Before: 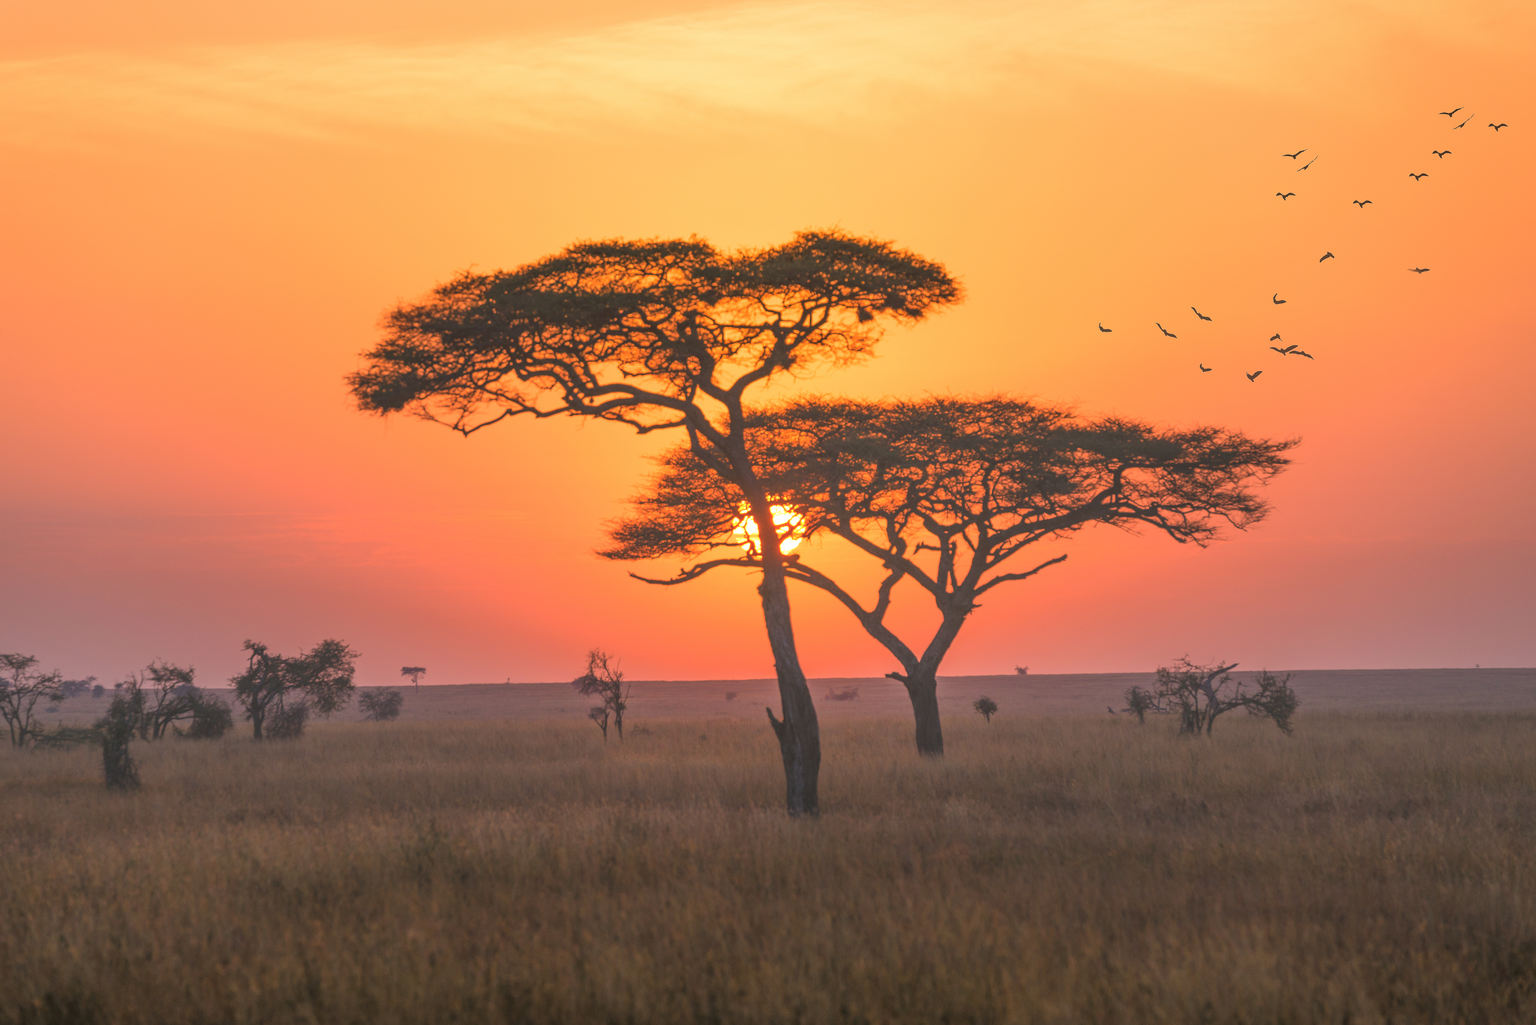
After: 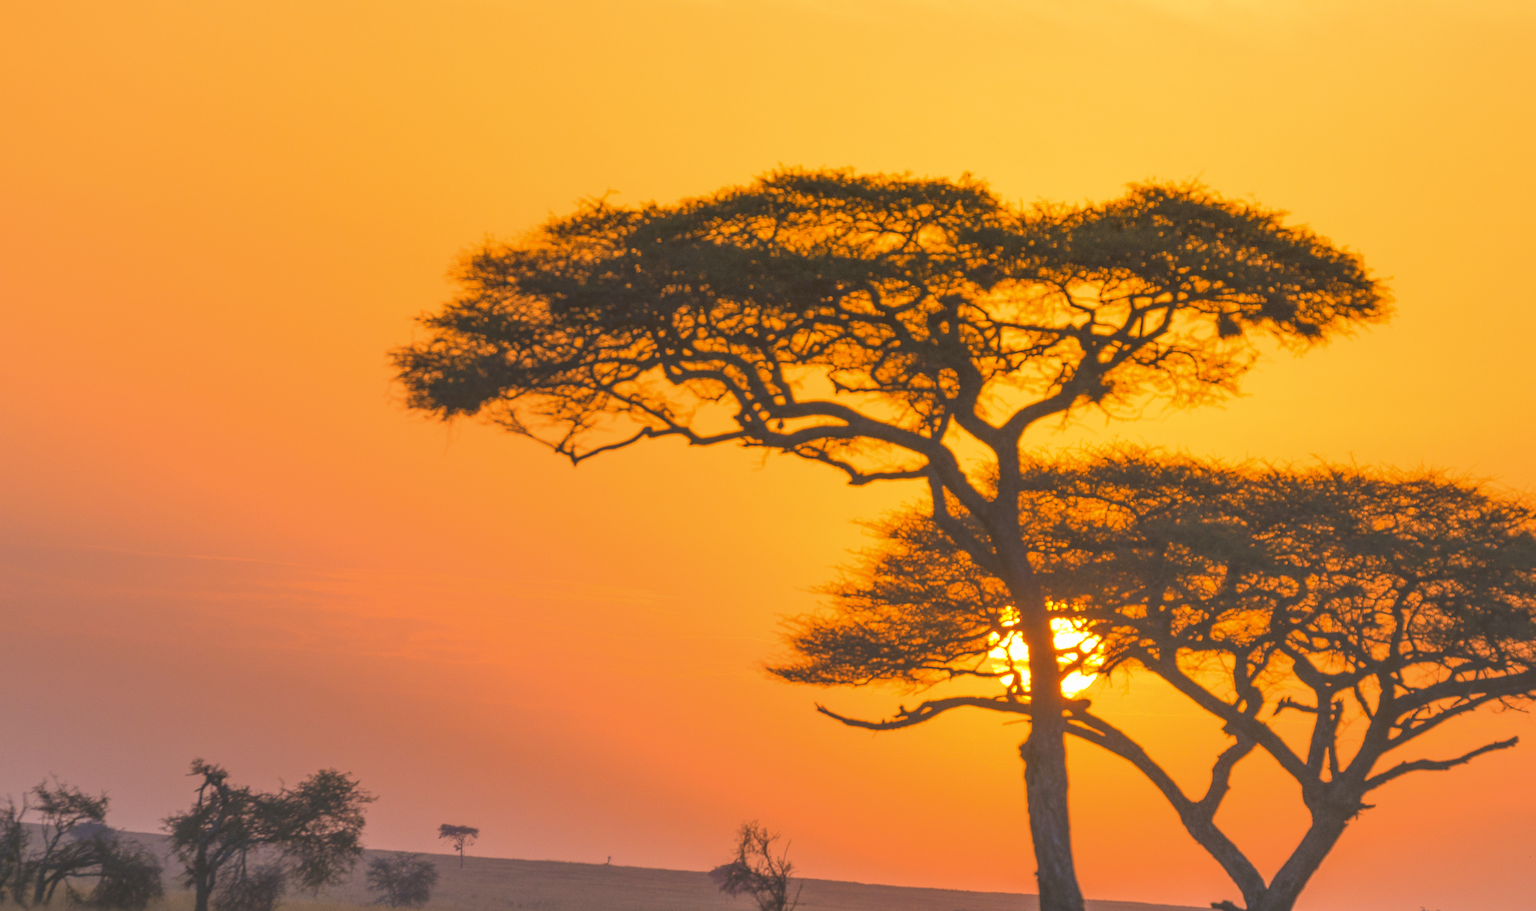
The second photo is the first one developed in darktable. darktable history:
color contrast: green-magenta contrast 0.85, blue-yellow contrast 1.25, unbound 0
crop and rotate: angle -4.99°, left 2.122%, top 6.945%, right 27.566%, bottom 30.519%
